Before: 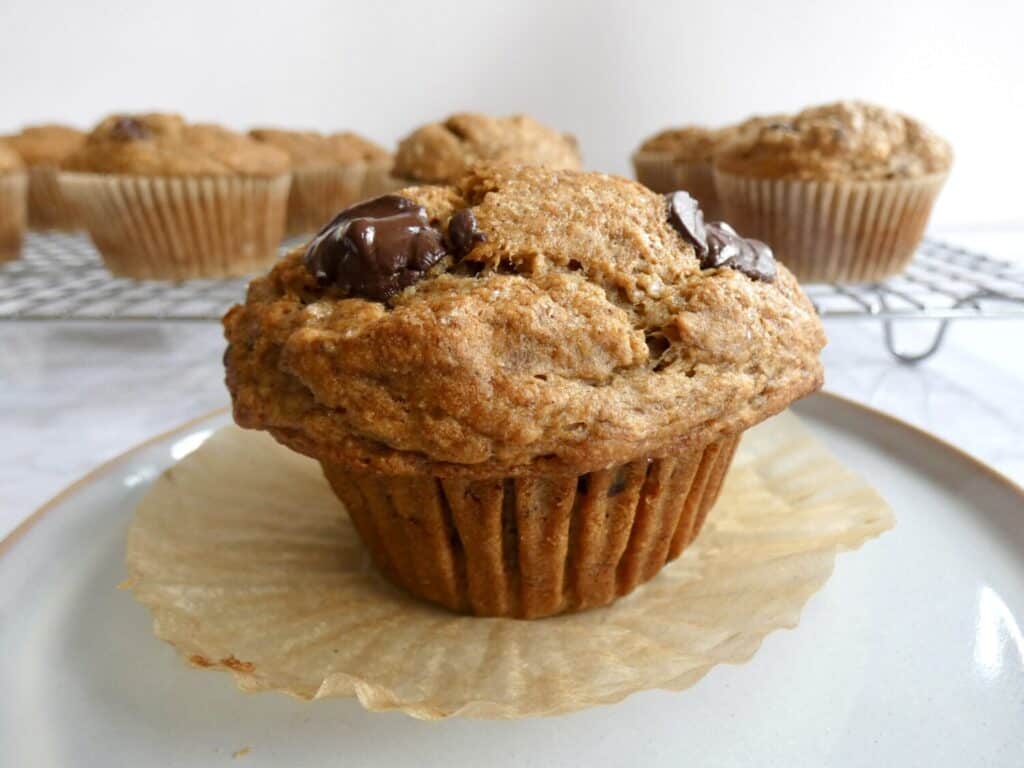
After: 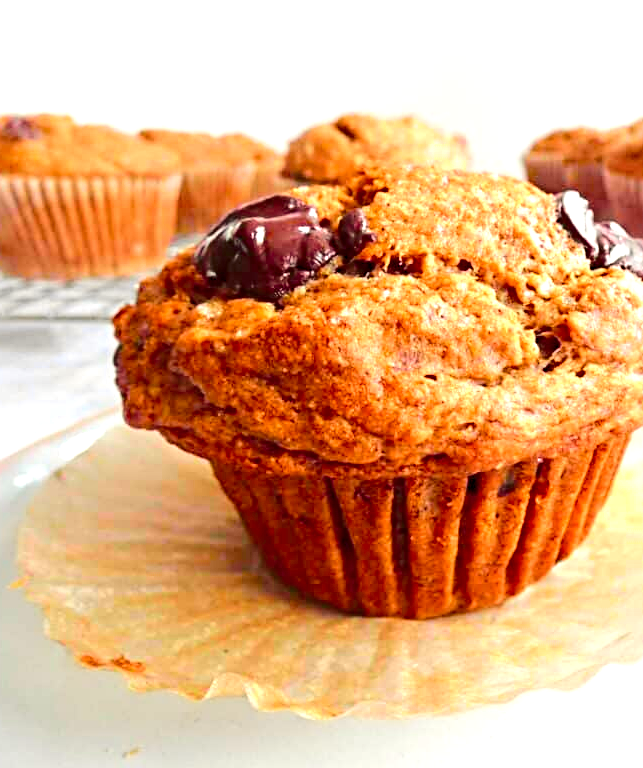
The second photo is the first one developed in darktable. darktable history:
crop: left 10.751%, right 26.368%
exposure: black level correction 0, exposure 0.9 EV, compensate highlight preservation false
tone equalizer: on, module defaults
sharpen: radius 3.979
color balance rgb: highlights gain › luminance 6.181%, highlights gain › chroma 1.286%, highlights gain › hue 87.82°, perceptual saturation grading › global saturation 0.124%, global vibrance 0.544%
tone curve: curves: ch0 [(0, 0) (0.23, 0.189) (0.486, 0.52) (0.822, 0.825) (0.994, 0.955)]; ch1 [(0, 0) (0.226, 0.261) (0.379, 0.442) (0.469, 0.468) (0.495, 0.498) (0.514, 0.509) (0.561, 0.603) (0.59, 0.656) (1, 1)]; ch2 [(0, 0) (0.269, 0.299) (0.459, 0.43) (0.498, 0.5) (0.523, 0.52) (0.586, 0.569) (0.635, 0.617) (0.659, 0.681) (0.718, 0.764) (1, 1)], color space Lab, independent channels, preserve colors none
